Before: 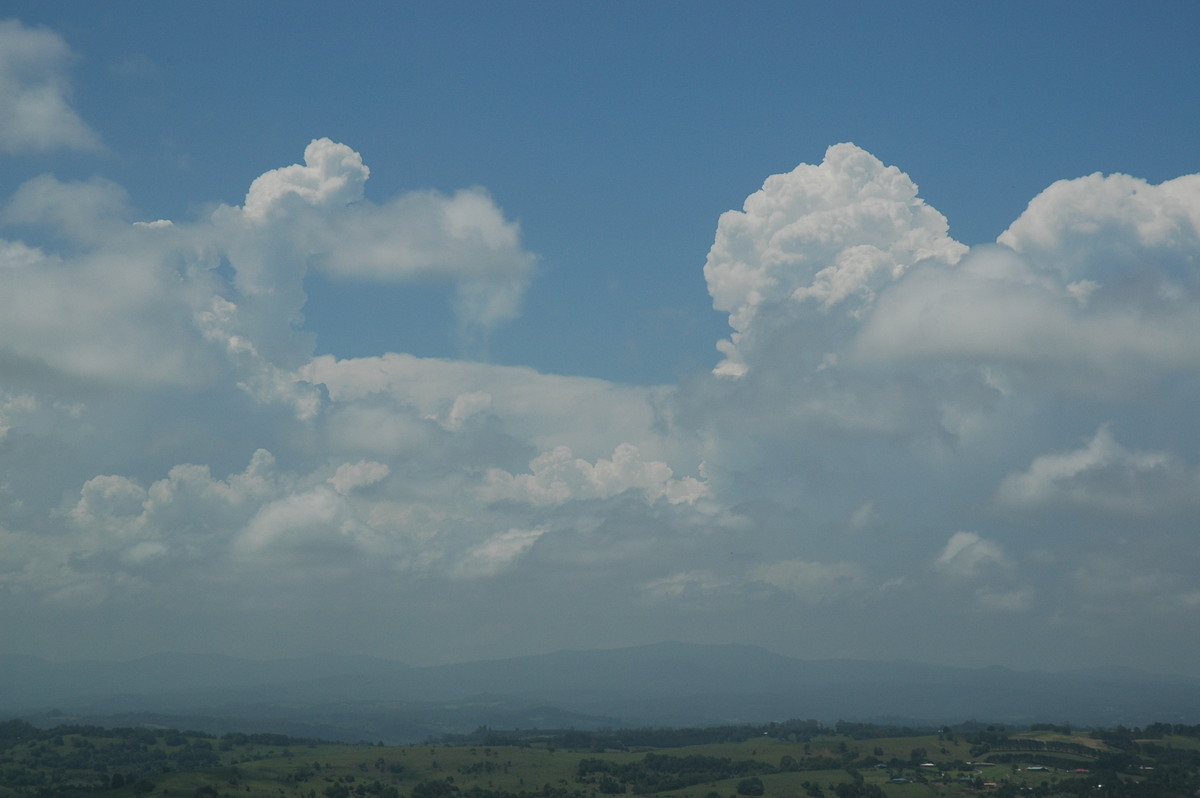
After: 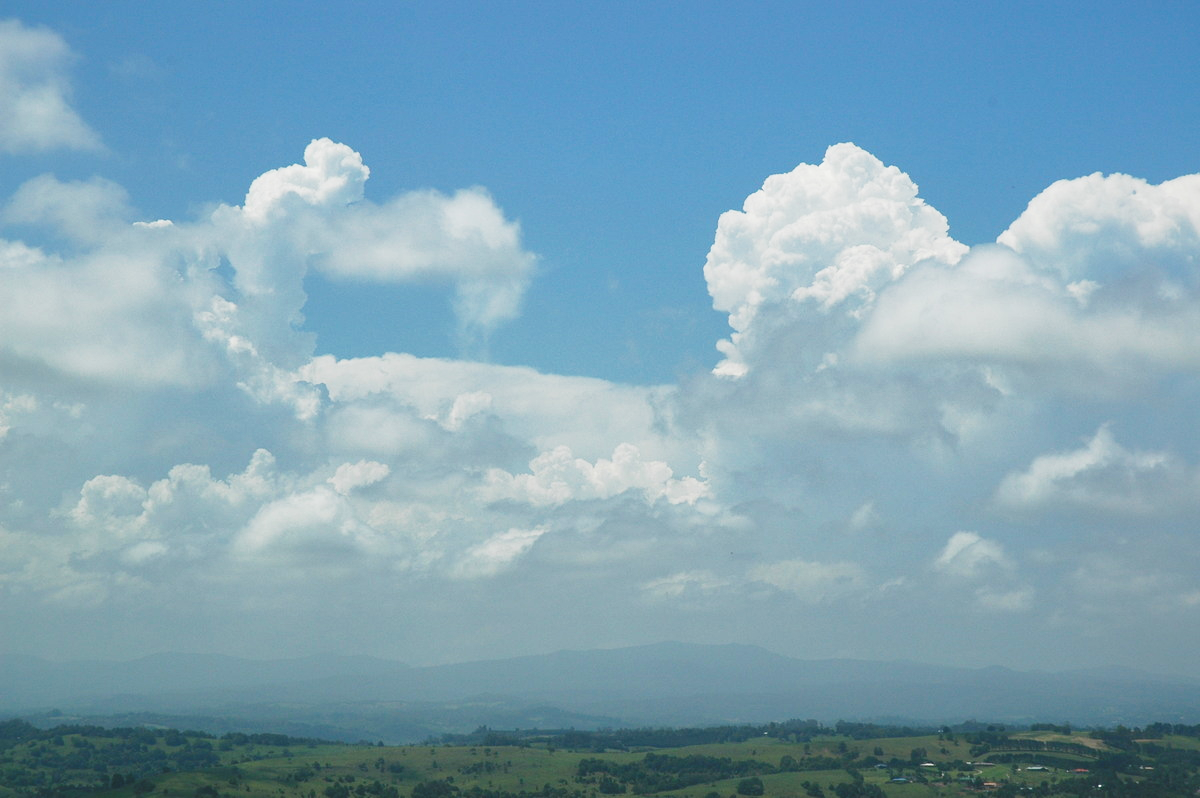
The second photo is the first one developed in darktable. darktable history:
levels: levels [0, 0.499, 1]
base curve: curves: ch0 [(0, 0) (0.026, 0.03) (0.109, 0.232) (0.351, 0.748) (0.669, 0.968) (1, 1)], preserve colors none
shadows and highlights: on, module defaults
